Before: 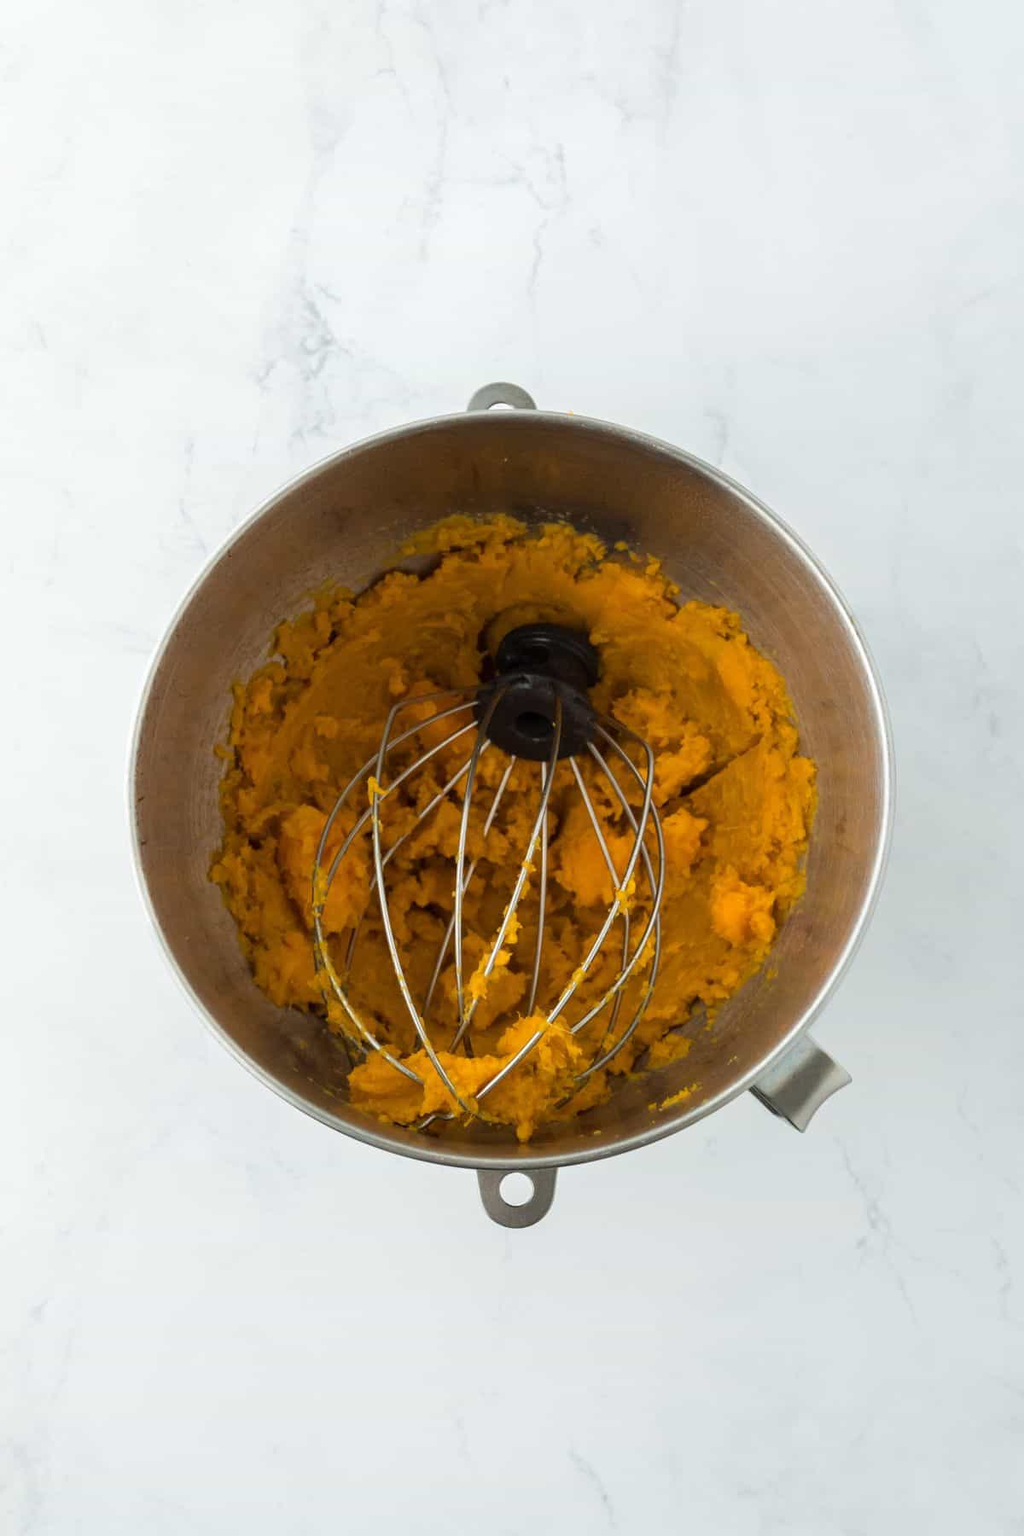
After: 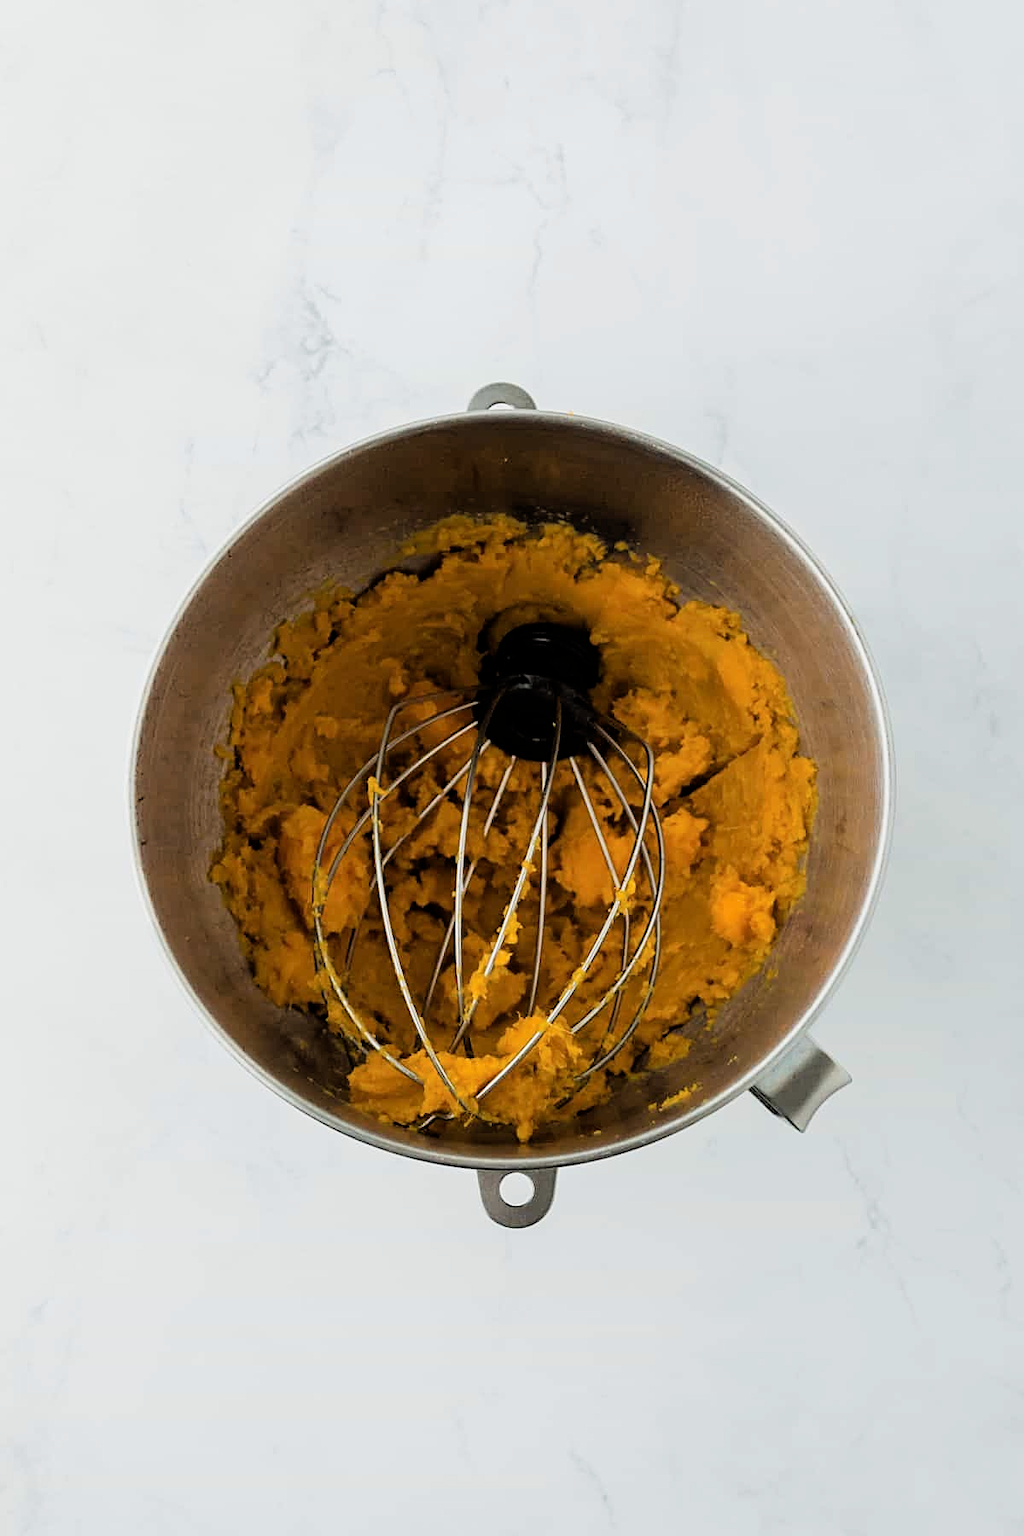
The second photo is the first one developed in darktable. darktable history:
filmic rgb: black relative exposure -5 EV, white relative exposure 3.2 EV, hardness 3.42, contrast 1.2, highlights saturation mix -30%
sharpen: on, module defaults
